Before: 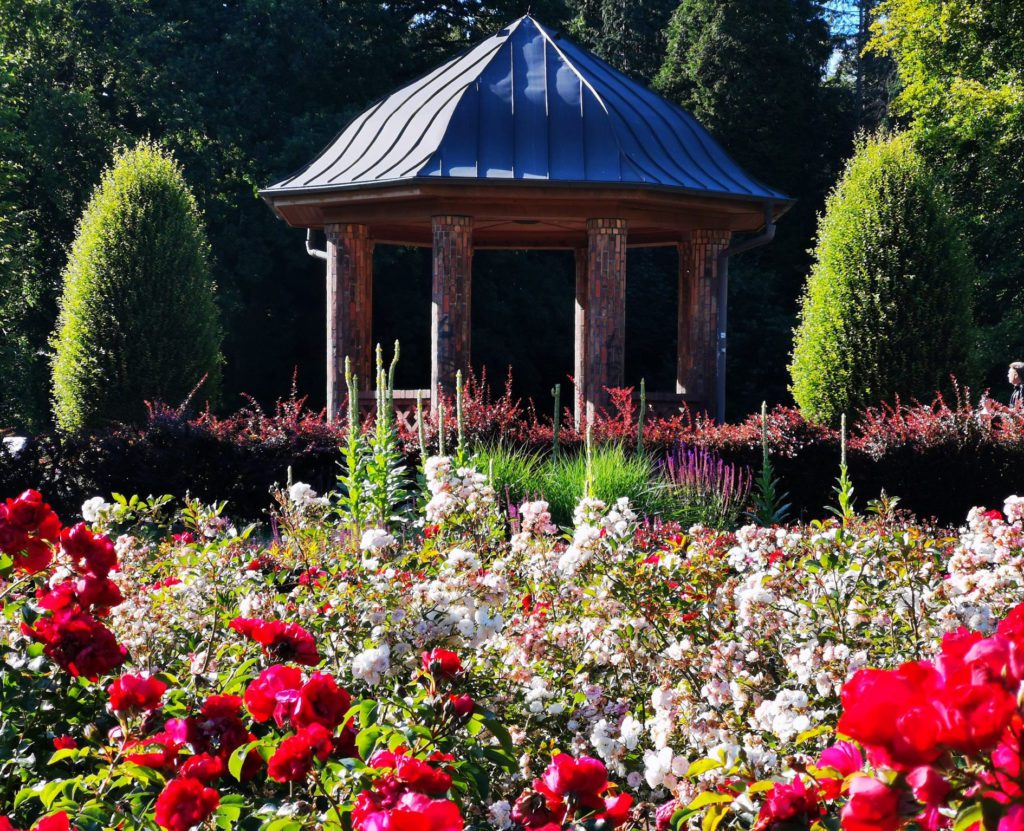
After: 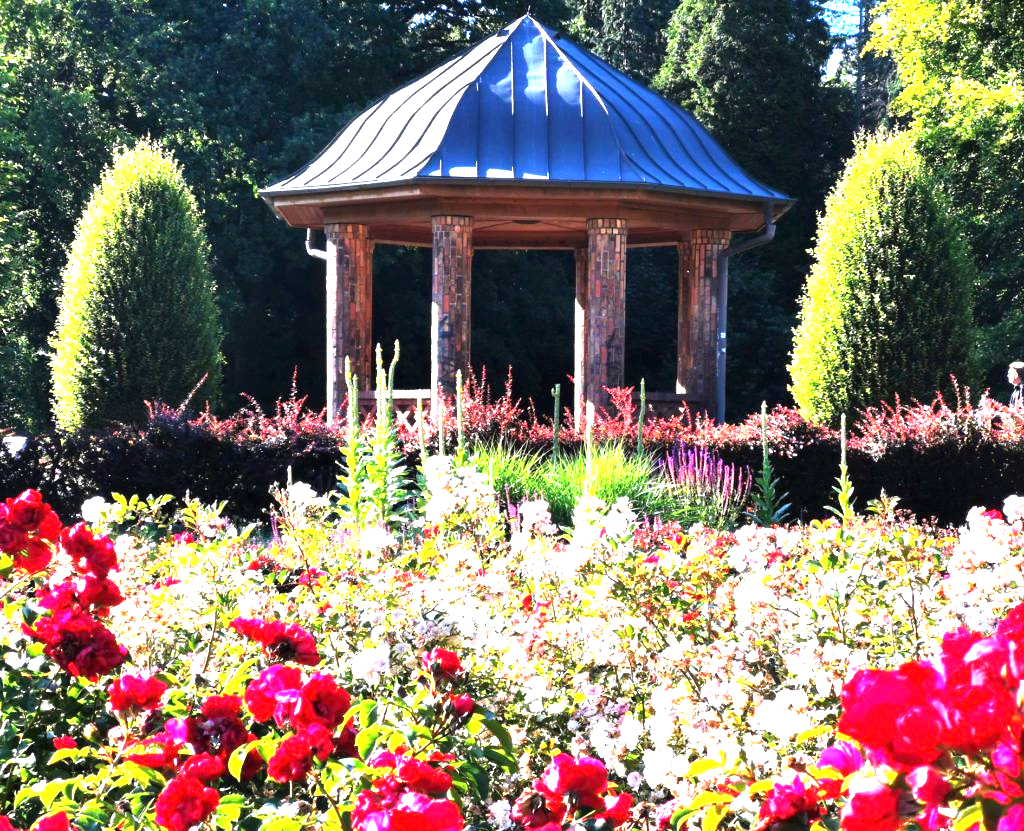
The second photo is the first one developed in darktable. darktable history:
tone equalizer: -8 EV -0.426 EV, -7 EV -0.383 EV, -6 EV -0.348 EV, -5 EV -0.215 EV, -3 EV 0.226 EV, -2 EV 0.335 EV, -1 EV 0.387 EV, +0 EV 0.411 EV, mask exposure compensation -0.49 EV
exposure: black level correction 0, exposure 1.677 EV, compensate highlight preservation false
